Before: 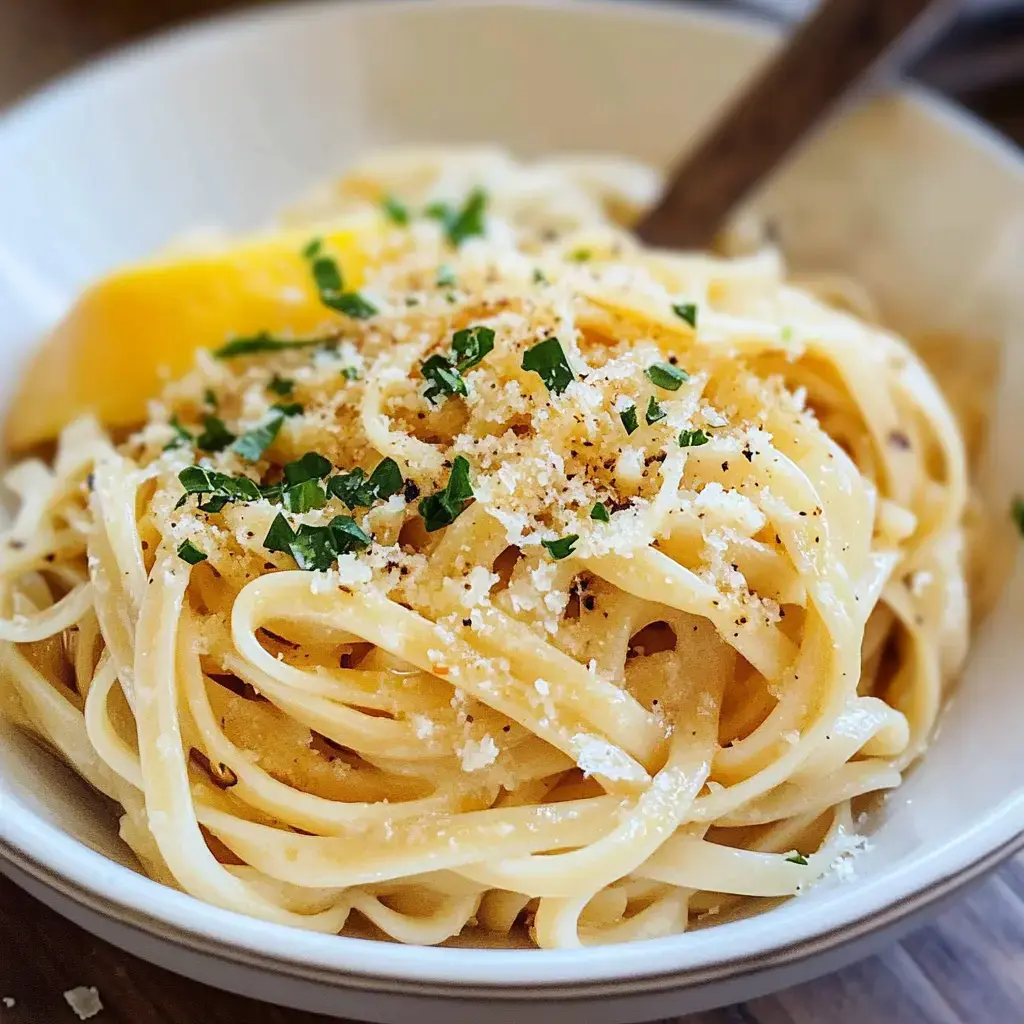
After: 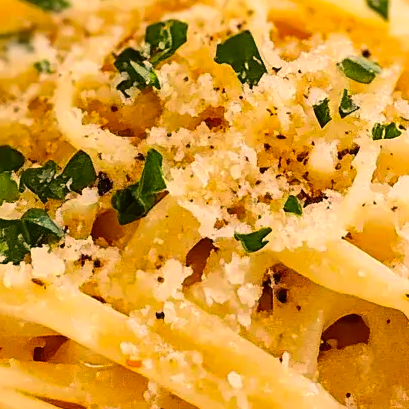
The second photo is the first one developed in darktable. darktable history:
color correction: highlights a* 17.94, highlights b* 35.39, shadows a* 1.48, shadows b* 6.42, saturation 1.01
crop: left 30%, top 30%, right 30%, bottom 30%
